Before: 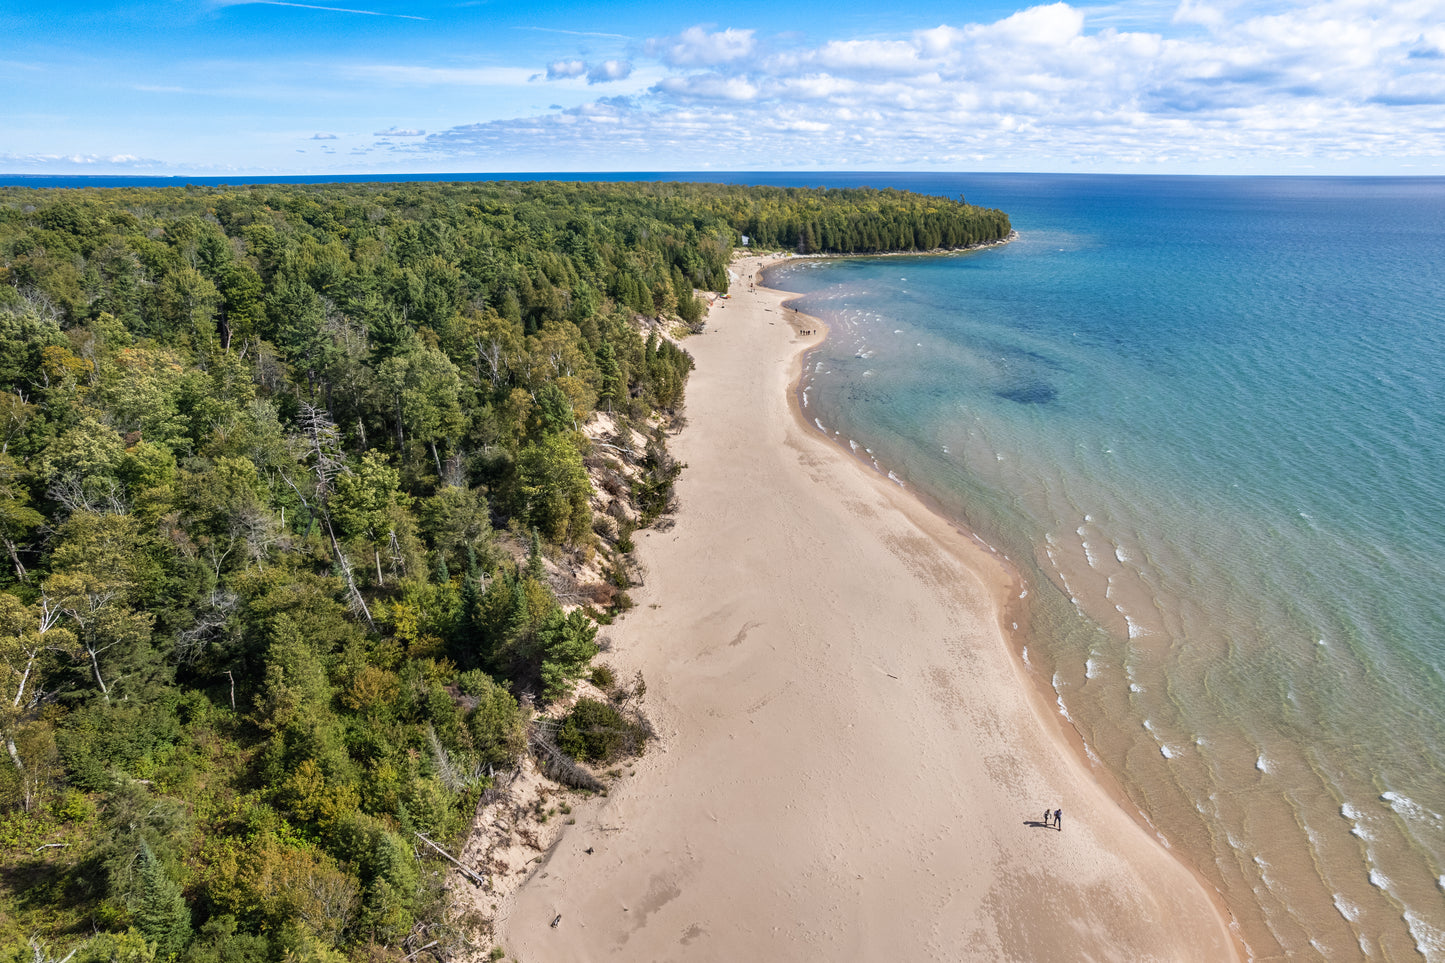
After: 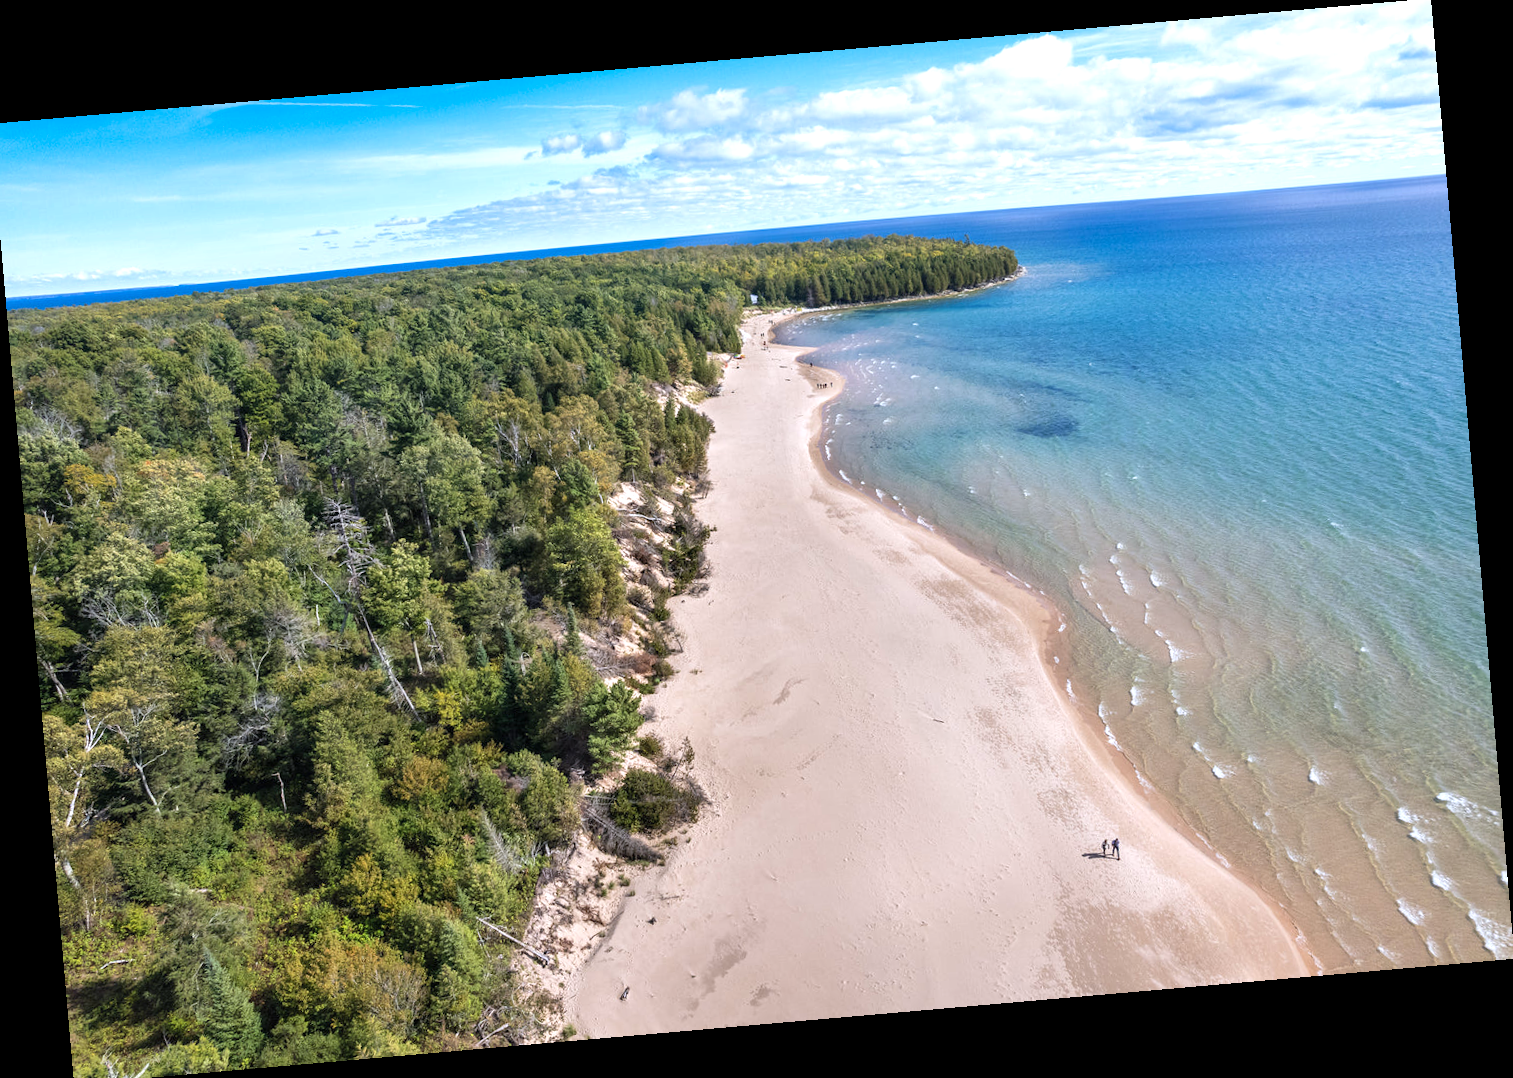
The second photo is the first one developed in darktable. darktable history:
color calibration: illuminant as shot in camera, x 0.358, y 0.373, temperature 4628.91 K
exposure: exposure 0.375 EV, compensate highlight preservation false
rotate and perspective: rotation -4.98°, automatic cropping off
crop and rotate: left 0.614%, top 0.179%, bottom 0.309%
